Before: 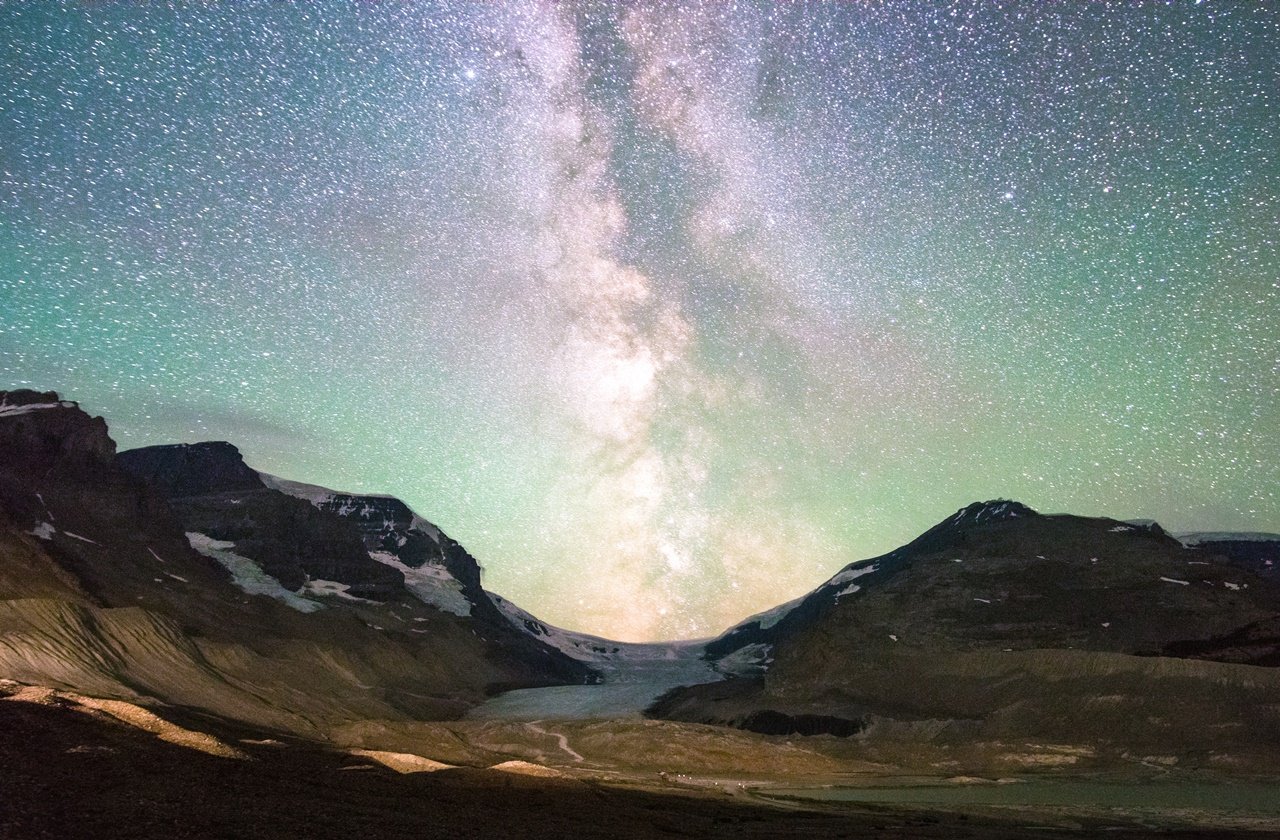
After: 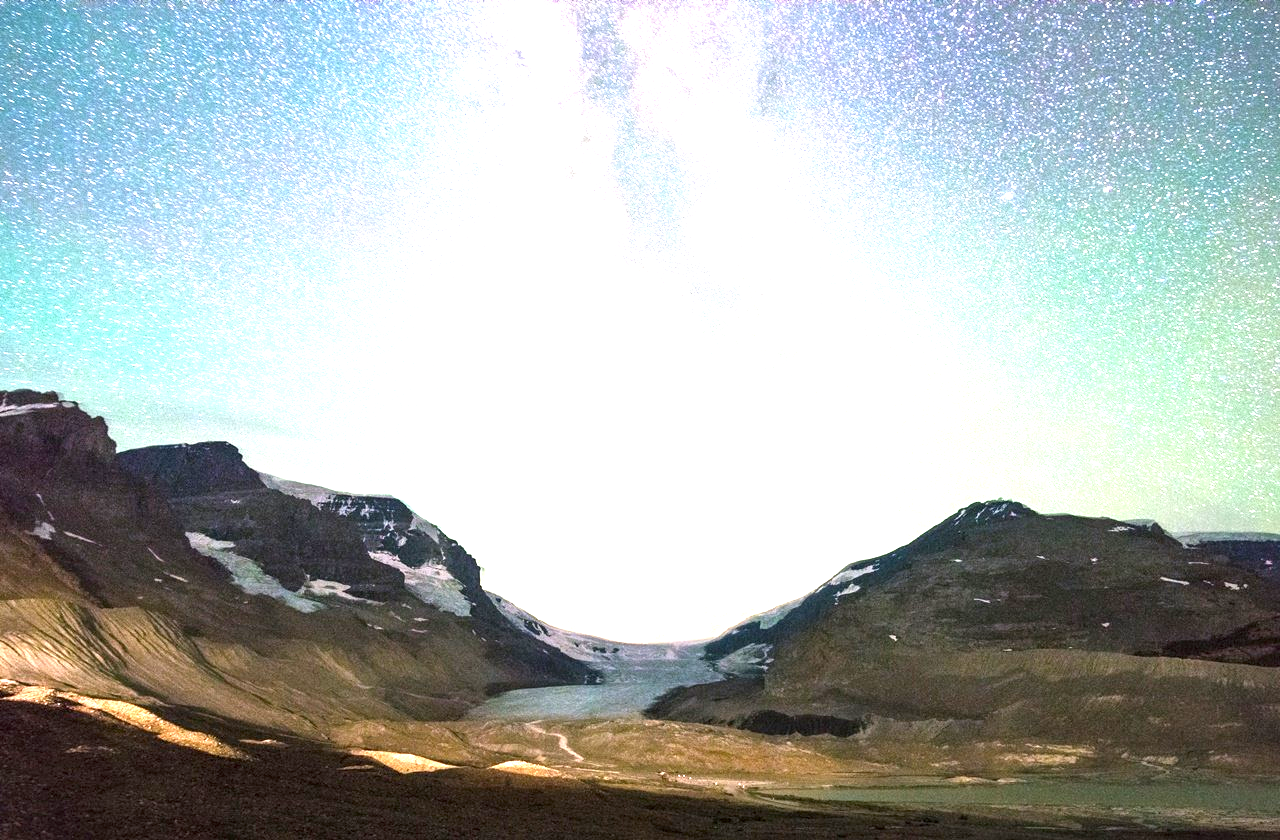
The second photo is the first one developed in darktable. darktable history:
exposure: black level correction 0.001, exposure 1.646 EV, compensate exposure bias true, compensate highlight preservation false
tone equalizer: on, module defaults
